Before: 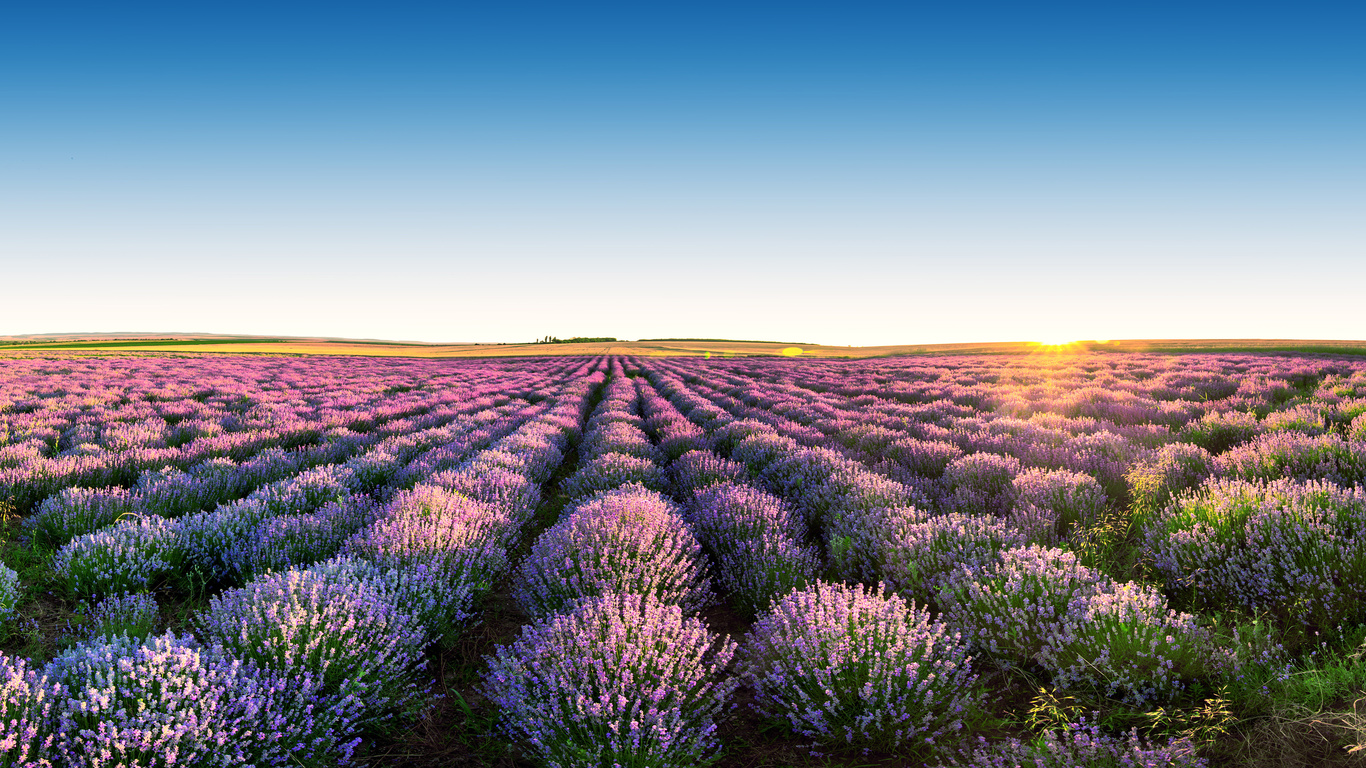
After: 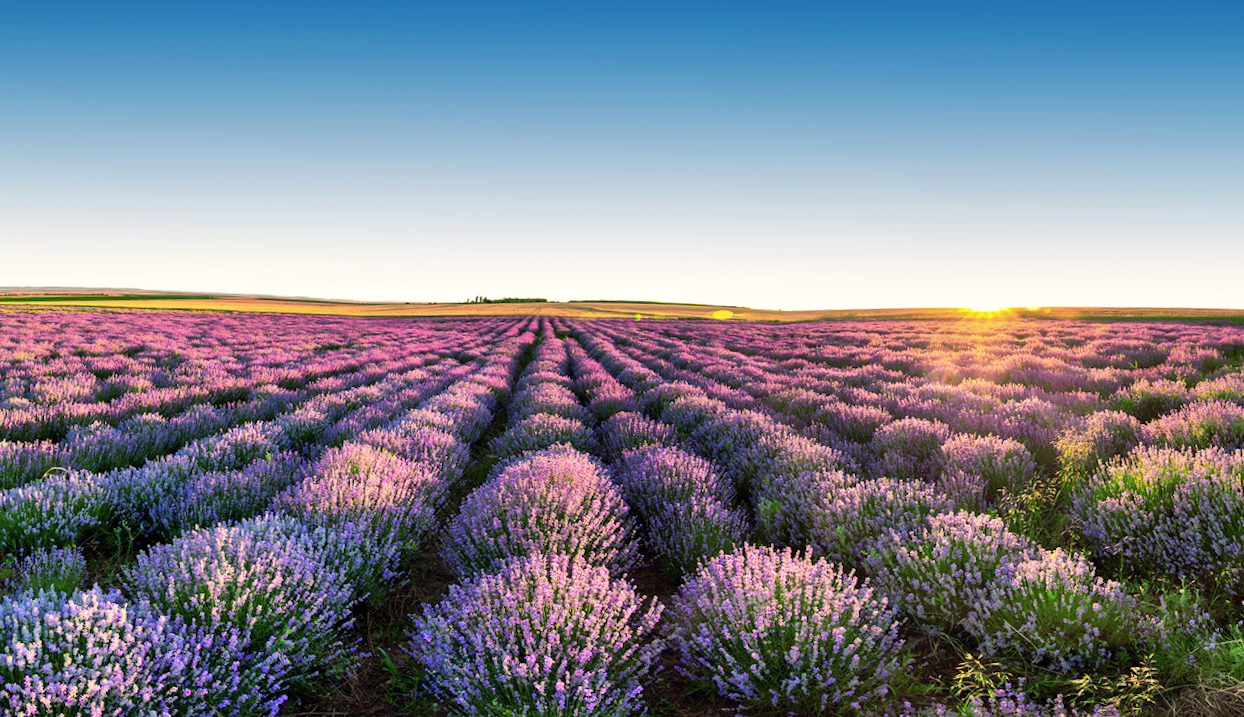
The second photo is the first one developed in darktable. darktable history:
shadows and highlights: soften with gaussian
rotate and perspective: rotation -1.24°, automatic cropping off
crop and rotate: angle -1.96°, left 3.097%, top 4.154%, right 1.586%, bottom 0.529%
